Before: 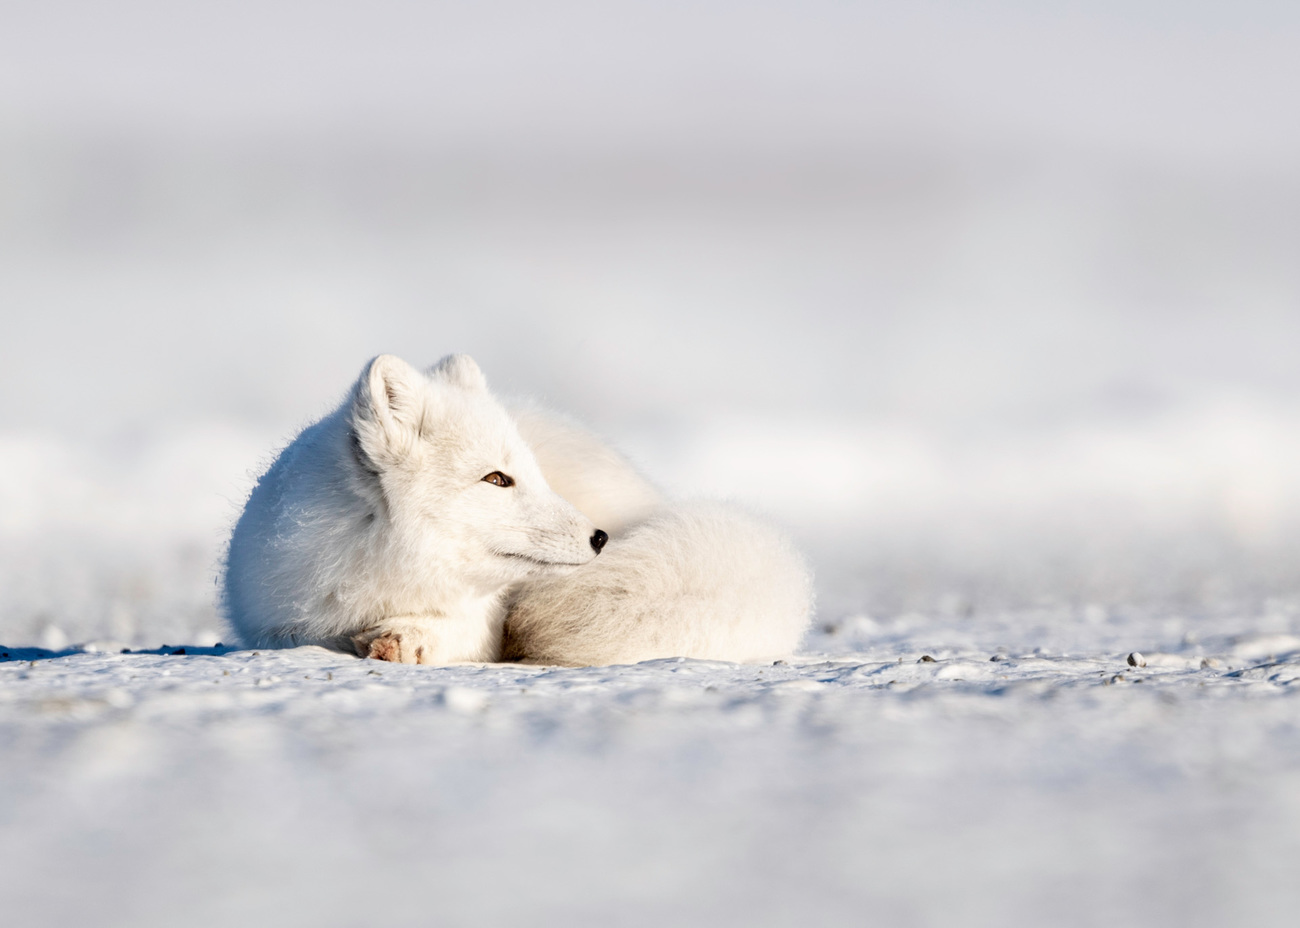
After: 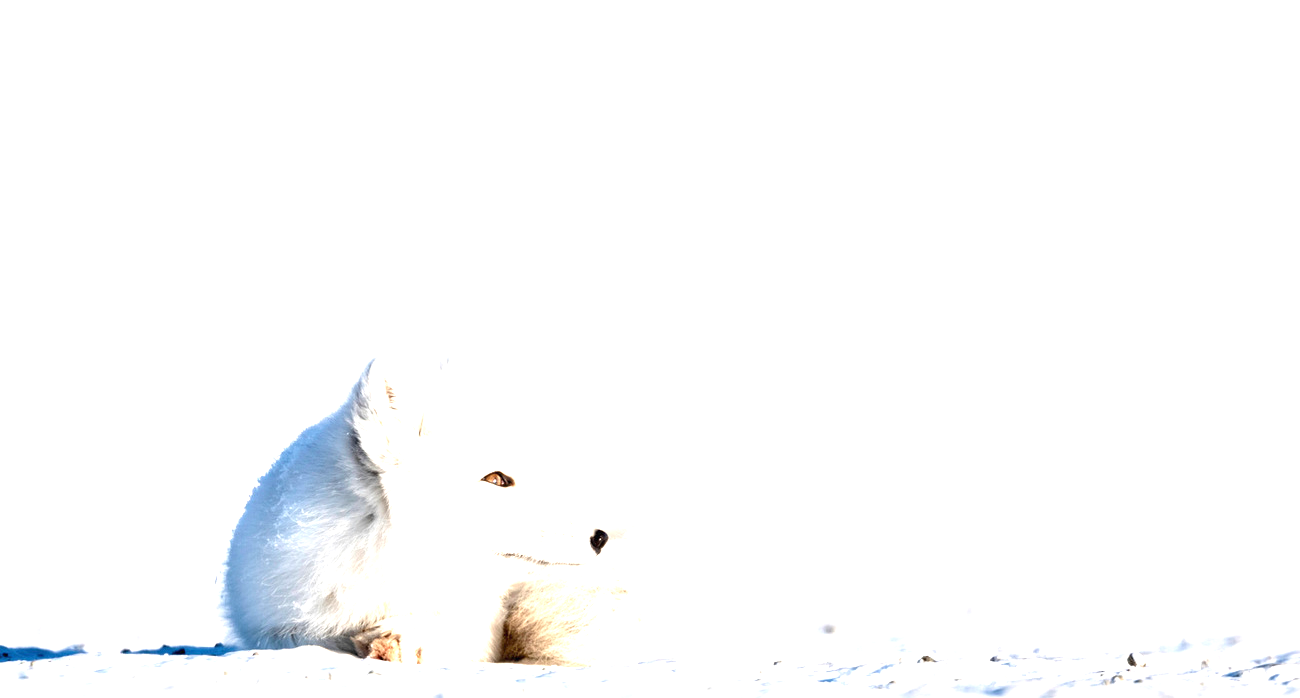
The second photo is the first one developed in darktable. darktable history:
crop: bottom 24.742%
exposure: black level correction 0, exposure 1.391 EV, compensate highlight preservation false
